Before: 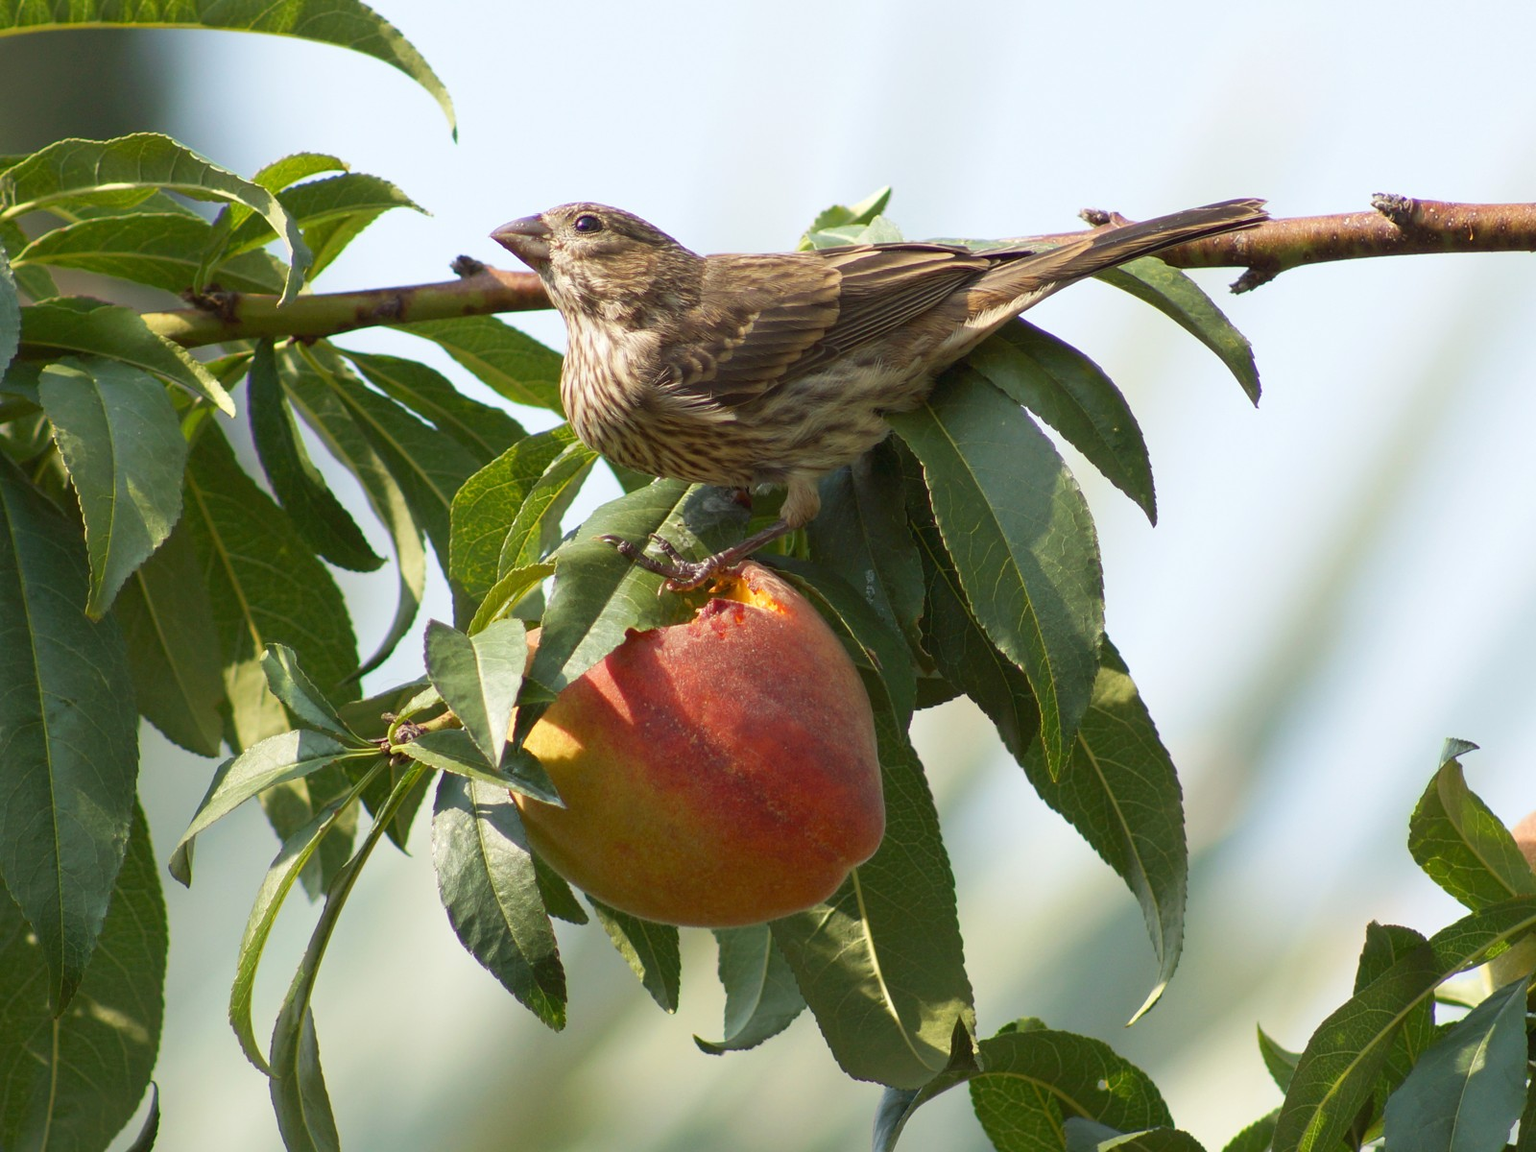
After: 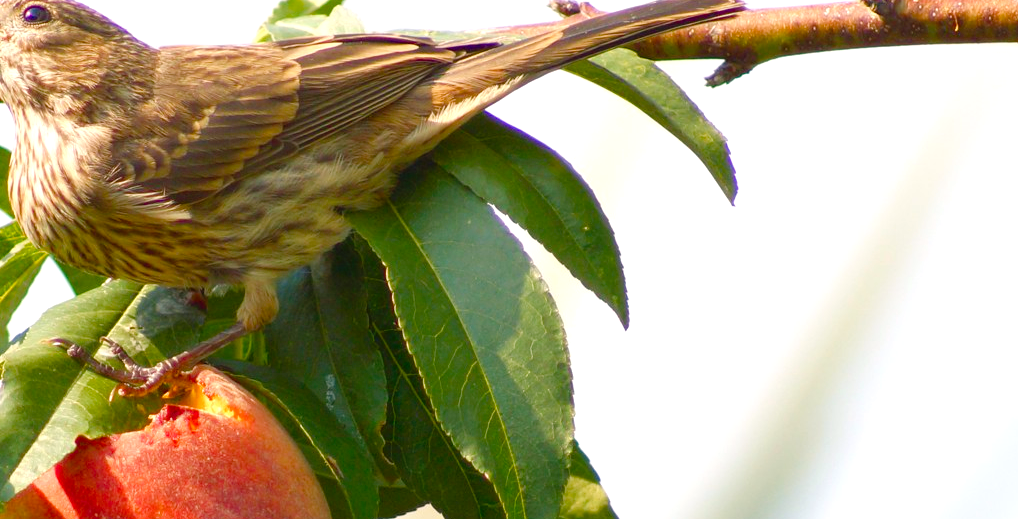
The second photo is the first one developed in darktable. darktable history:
color balance rgb: shadows lift › chroma 1%, shadows lift › hue 217.2°, power › hue 310.8°, highlights gain › chroma 2%, highlights gain › hue 44.4°, global offset › luminance 0.25%, global offset › hue 171.6°, perceptual saturation grading › global saturation 14.09%, perceptual saturation grading › highlights -30%, perceptual saturation grading › shadows 50.67%, global vibrance 25%, contrast 20%
crop: left 36.005%, top 18.293%, right 0.31%, bottom 38.444%
levels: levels [0, 0.43, 0.984]
